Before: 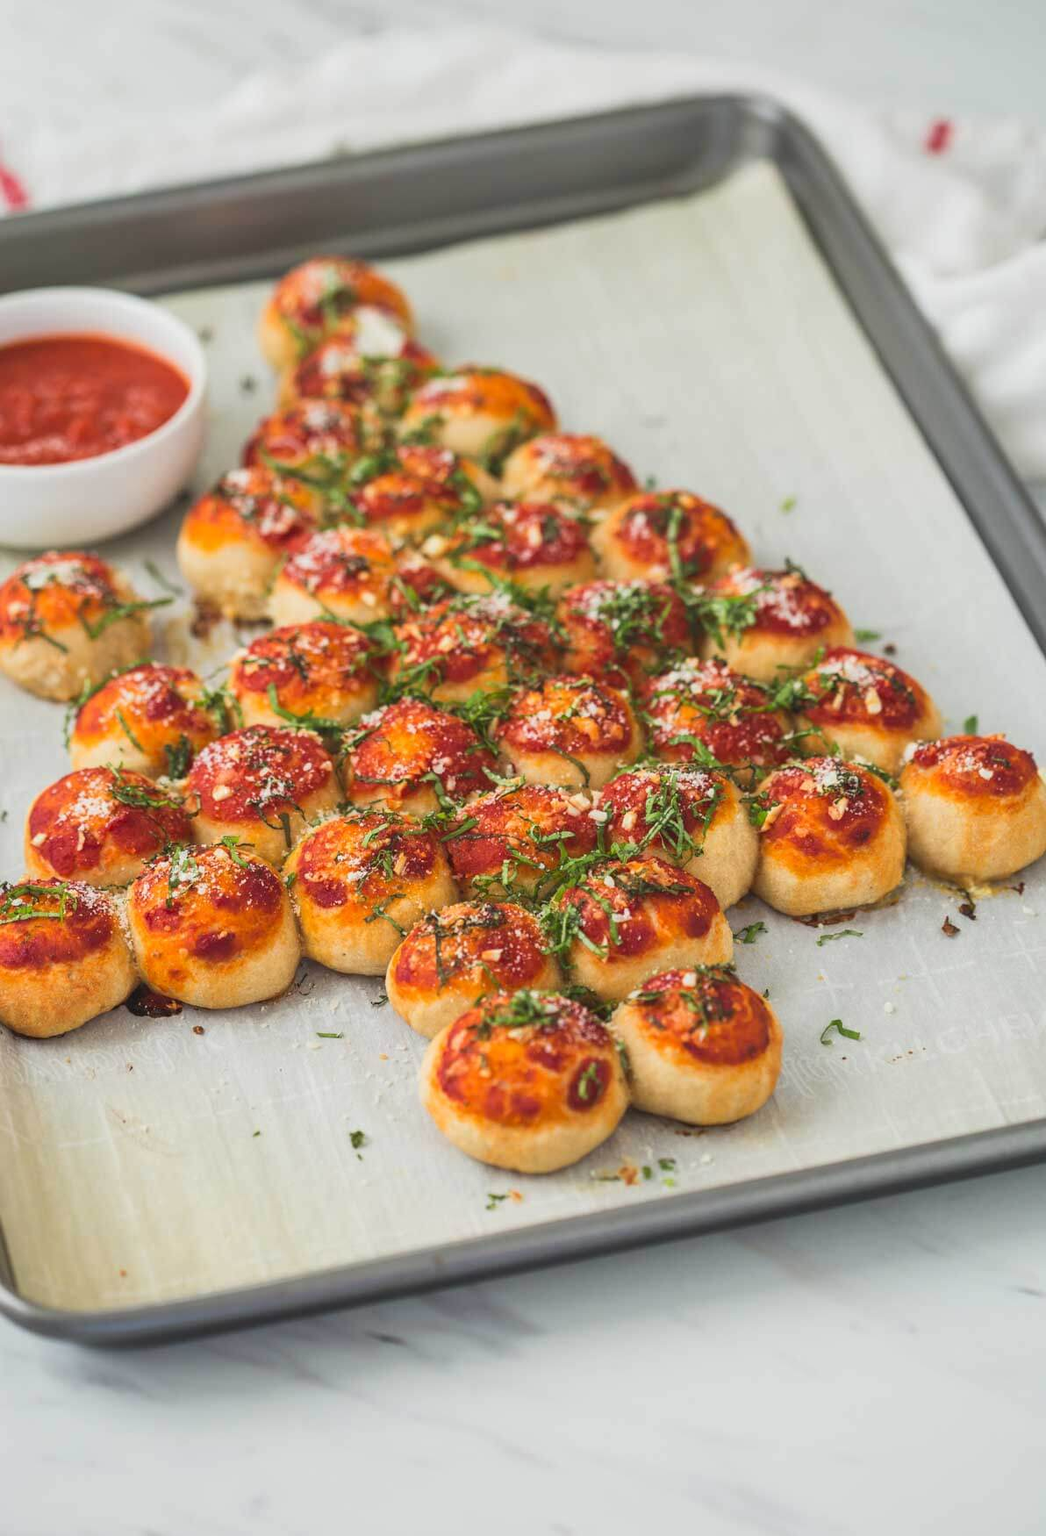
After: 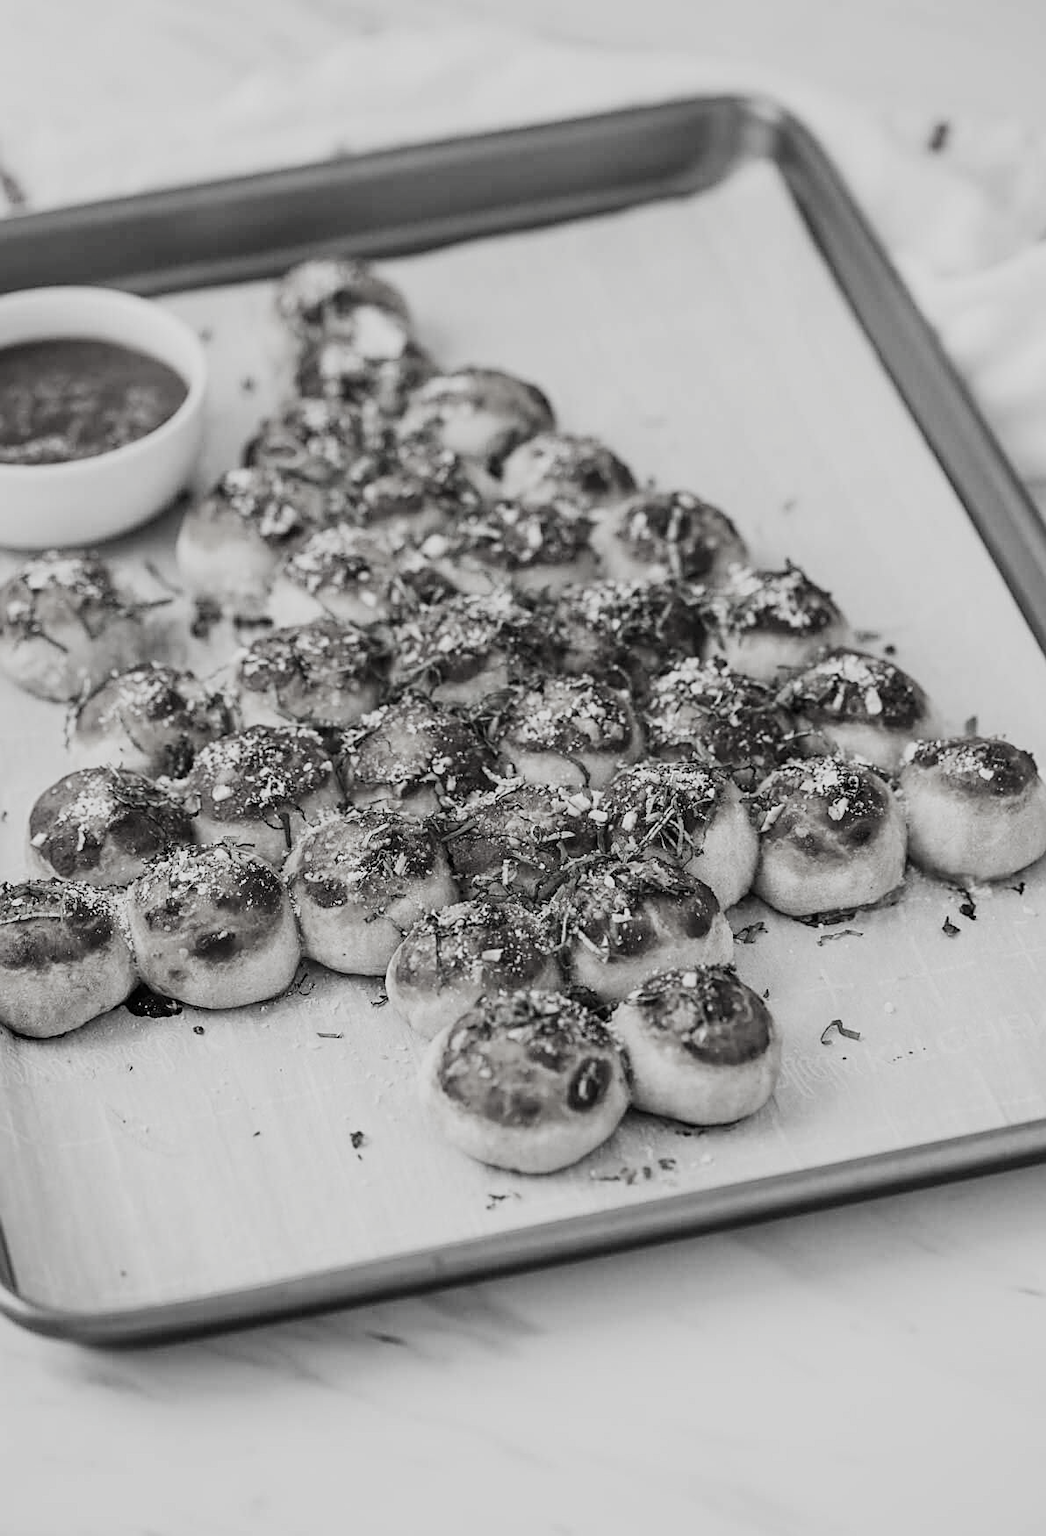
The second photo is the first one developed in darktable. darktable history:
filmic rgb: black relative exposure -5.13 EV, white relative exposure 3.5 EV, threshold 2.96 EV, hardness 3.19, contrast 1.301, highlights saturation mix -48.84%, preserve chrominance no, color science v5 (2021), contrast in shadows safe, contrast in highlights safe, enable highlight reconstruction true
sharpen: on, module defaults
